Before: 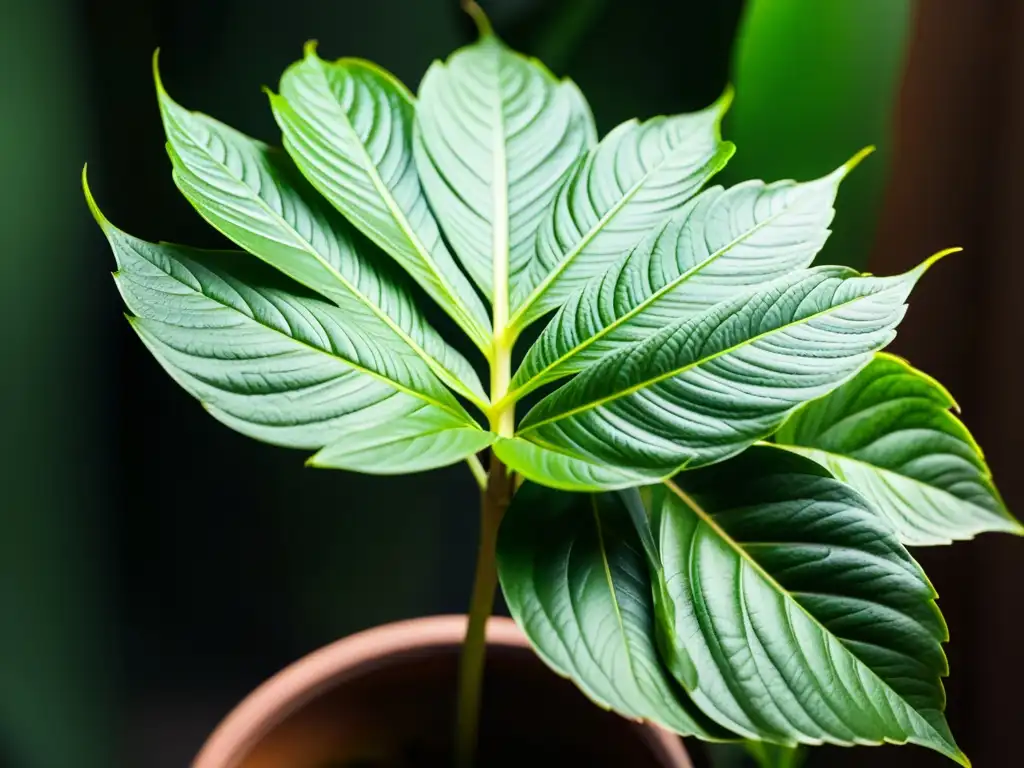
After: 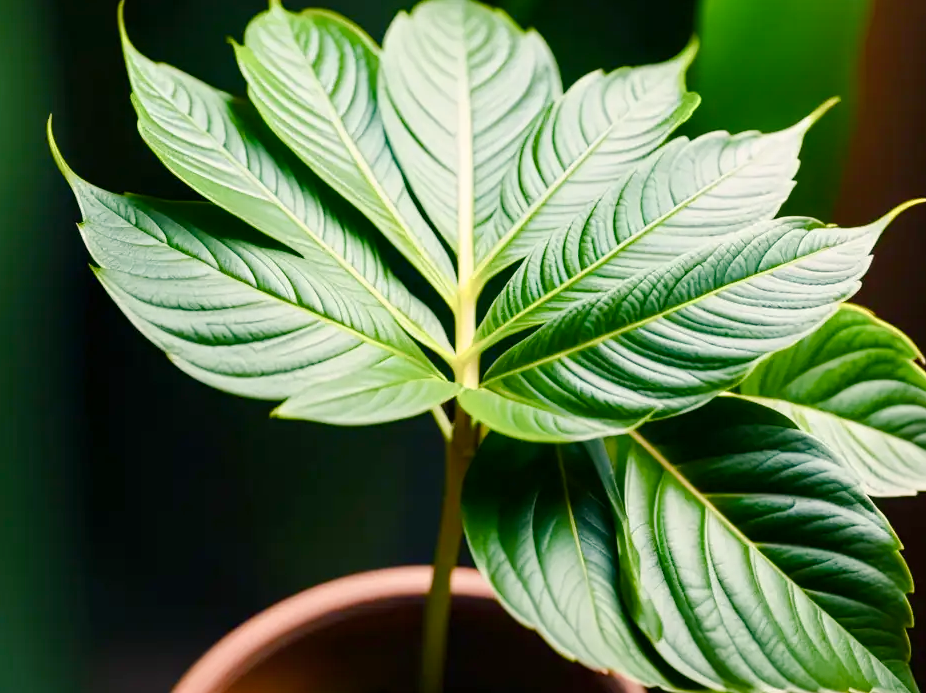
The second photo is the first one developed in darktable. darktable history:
color balance rgb: highlights gain › chroma 3.239%, highlights gain › hue 55.75°, perceptual saturation grading › global saturation 20%, perceptual saturation grading › highlights -50.289%, perceptual saturation grading › shadows 30.408%, perceptual brilliance grading › mid-tones 10.776%, perceptual brilliance grading › shadows 14.89%, global vibrance 20%
crop: left 3.466%, top 6.462%, right 6.094%, bottom 3.232%
contrast brightness saturation: saturation -0.07
